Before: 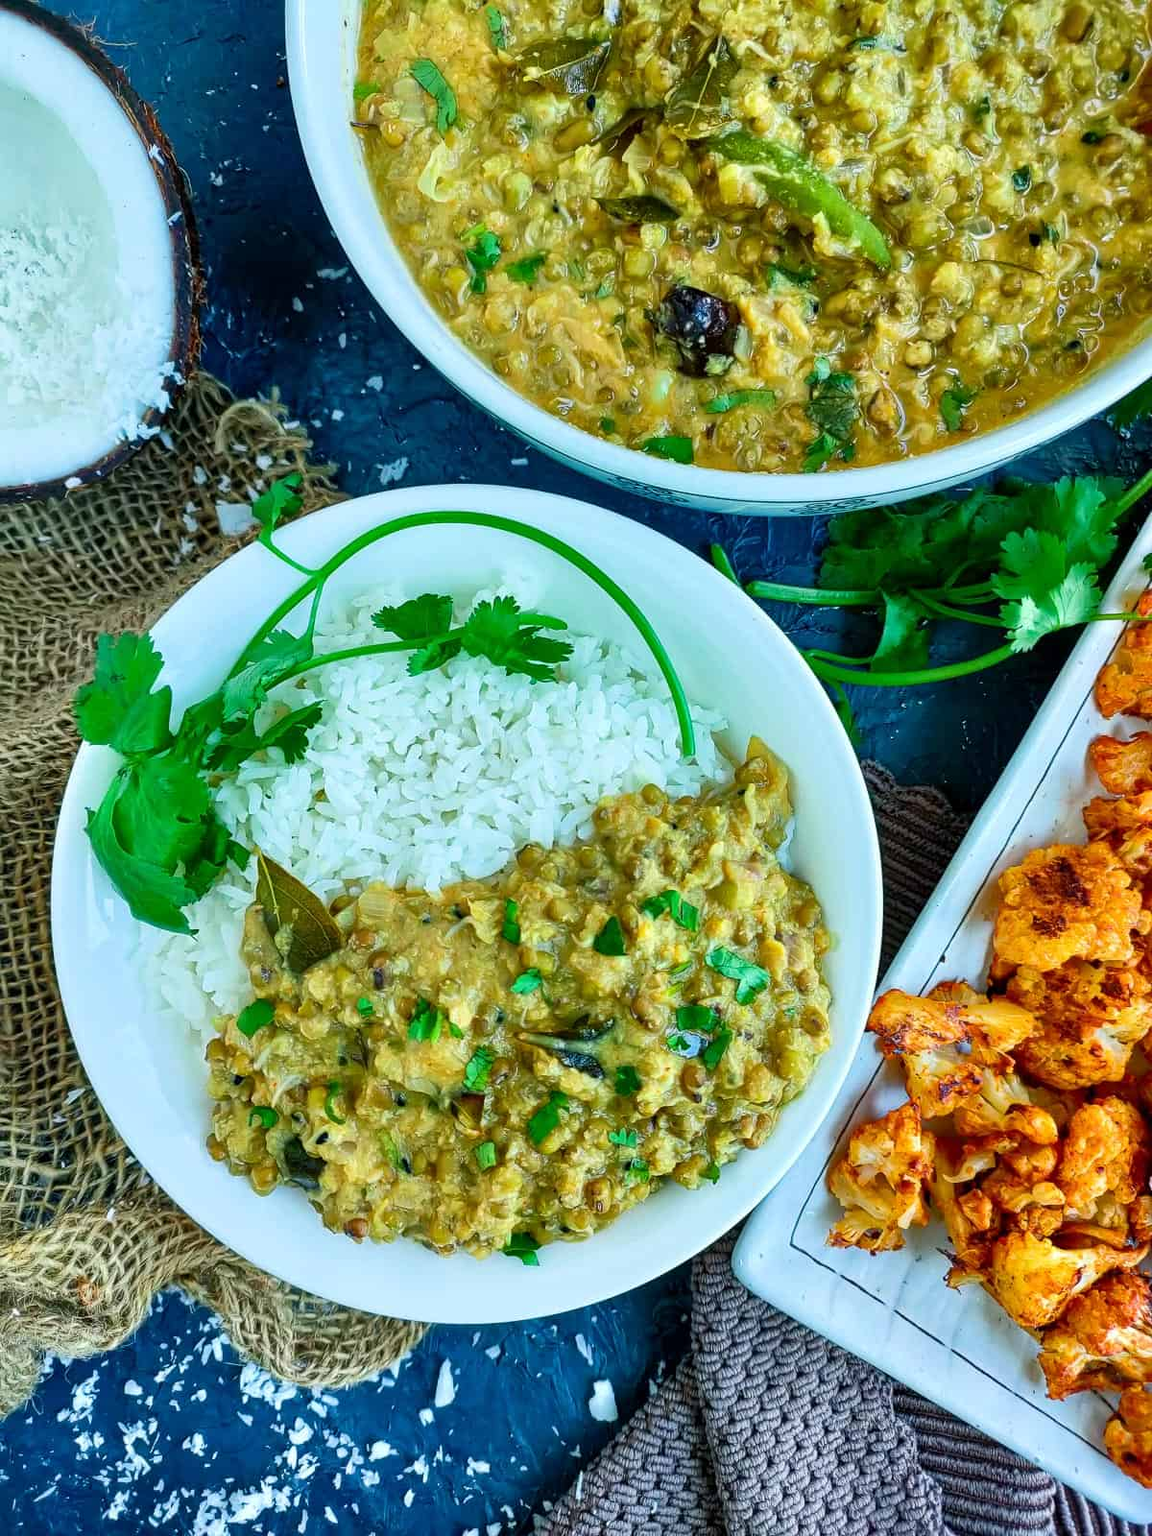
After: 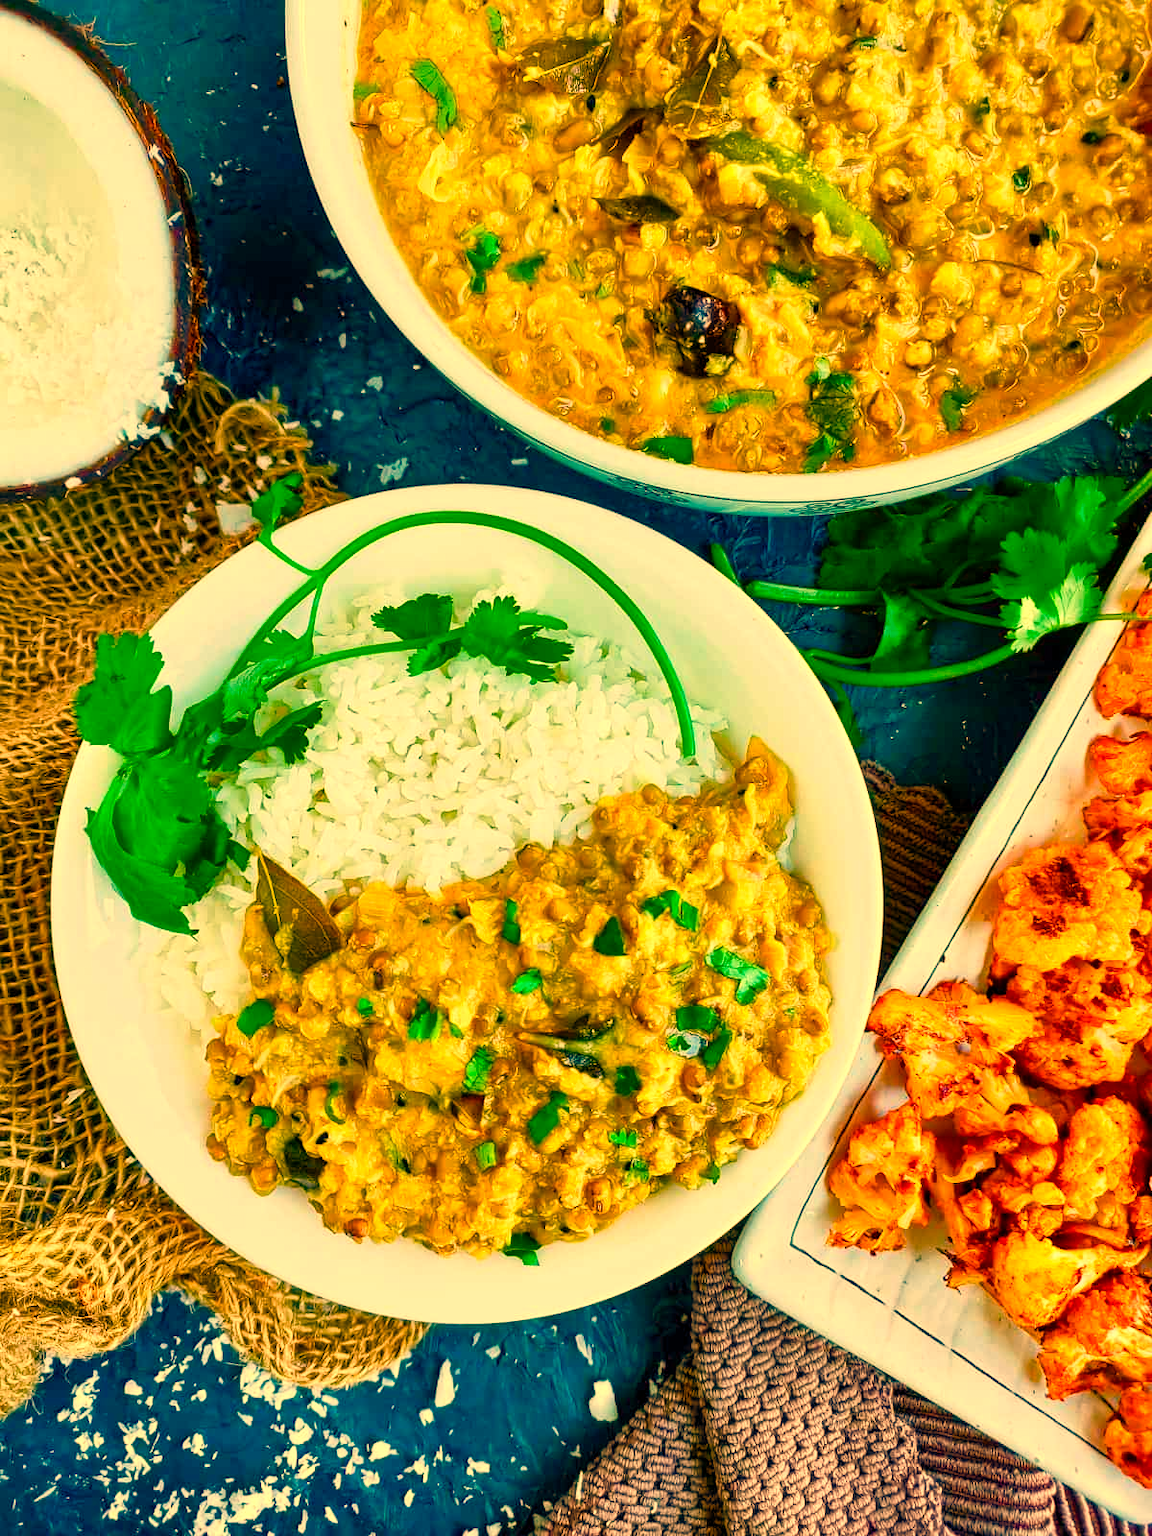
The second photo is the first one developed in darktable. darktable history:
color balance rgb: perceptual saturation grading › global saturation 20%, perceptual saturation grading › highlights -25%, perceptual saturation grading › shadows 50.52%, global vibrance 40.24%
white balance: red 1.467, blue 0.684
tone curve: curves: ch0 [(0, 0) (0.003, 0.003) (0.011, 0.011) (0.025, 0.026) (0.044, 0.046) (0.069, 0.072) (0.1, 0.103) (0.136, 0.141) (0.177, 0.184) (0.224, 0.233) (0.277, 0.287) (0.335, 0.348) (0.399, 0.414) (0.468, 0.486) (0.543, 0.563) (0.623, 0.647) (0.709, 0.736) (0.801, 0.831) (0.898, 0.92) (1, 1)], preserve colors none
